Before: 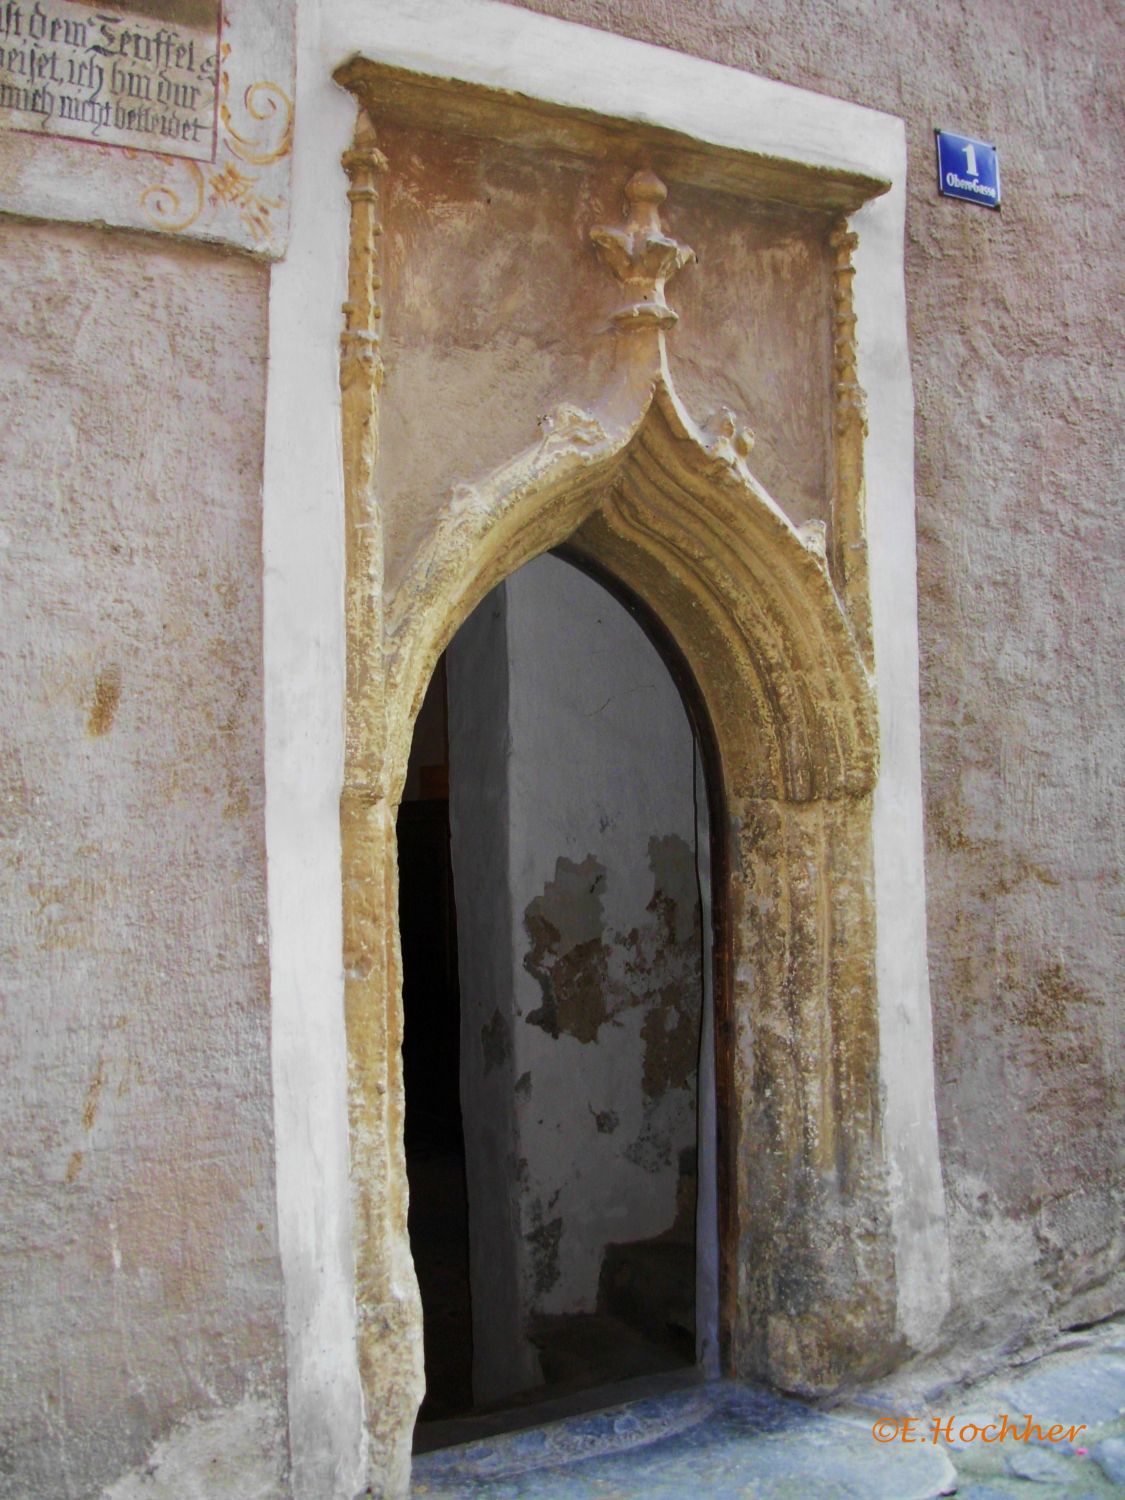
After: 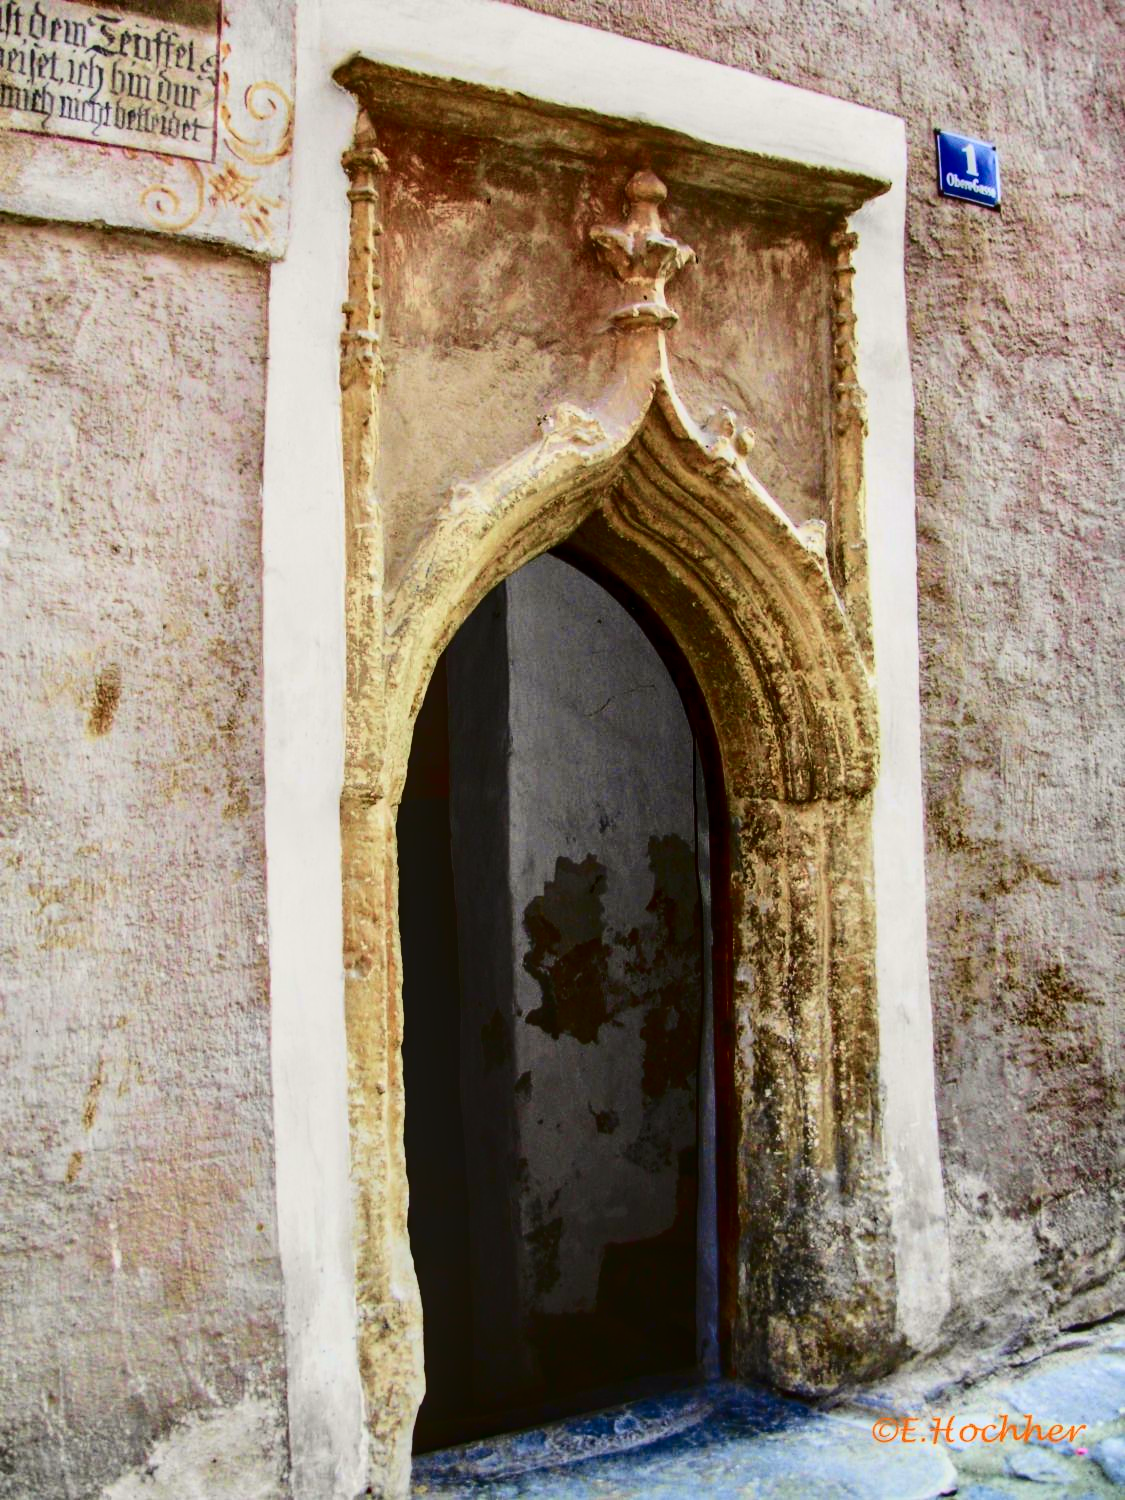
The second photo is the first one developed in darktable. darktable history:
shadows and highlights: radius 126.34, shadows 30.45, highlights -30.87, low approximation 0.01, soften with gaussian
contrast brightness saturation: contrast 0.326, brightness -0.08, saturation 0.171
tone curve: curves: ch0 [(0, 0.021) (0.049, 0.044) (0.152, 0.14) (0.328, 0.377) (0.473, 0.543) (0.641, 0.705) (0.868, 0.887) (1, 0.969)]; ch1 [(0, 0) (0.302, 0.331) (0.427, 0.433) (0.472, 0.47) (0.502, 0.503) (0.522, 0.526) (0.564, 0.591) (0.602, 0.632) (0.677, 0.701) (0.859, 0.885) (1, 1)]; ch2 [(0, 0) (0.33, 0.301) (0.447, 0.44) (0.487, 0.496) (0.502, 0.516) (0.535, 0.554) (0.565, 0.598) (0.618, 0.629) (1, 1)], color space Lab, independent channels, preserve colors none
local contrast: on, module defaults
